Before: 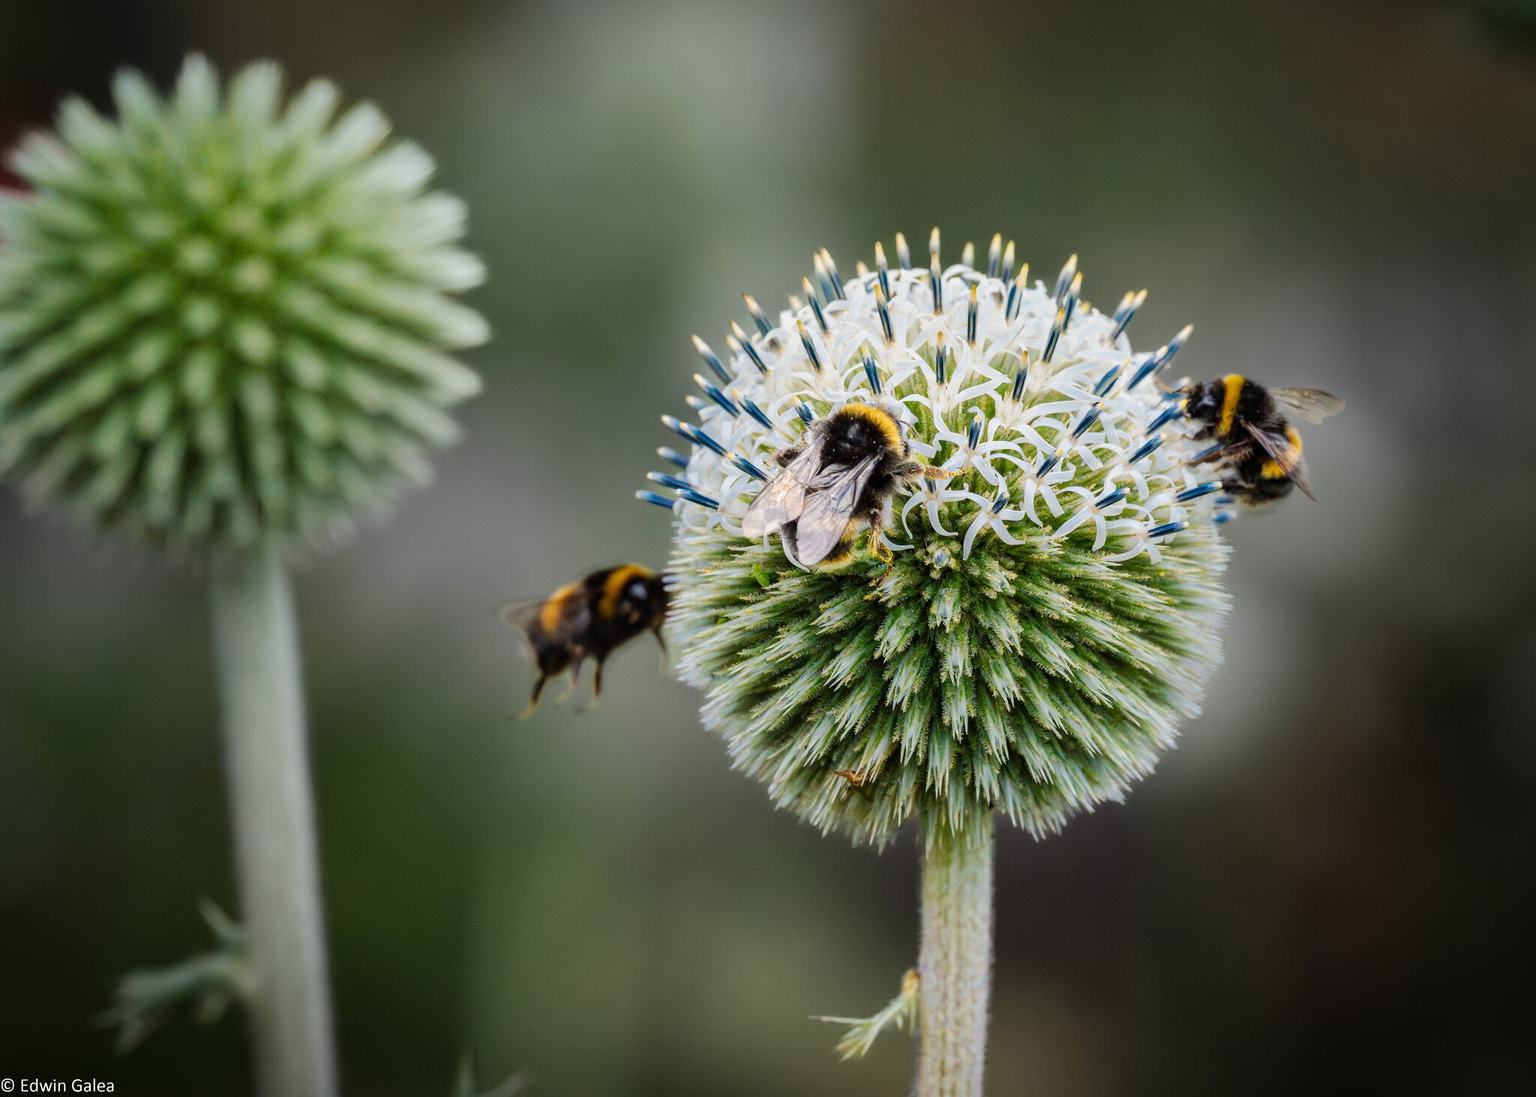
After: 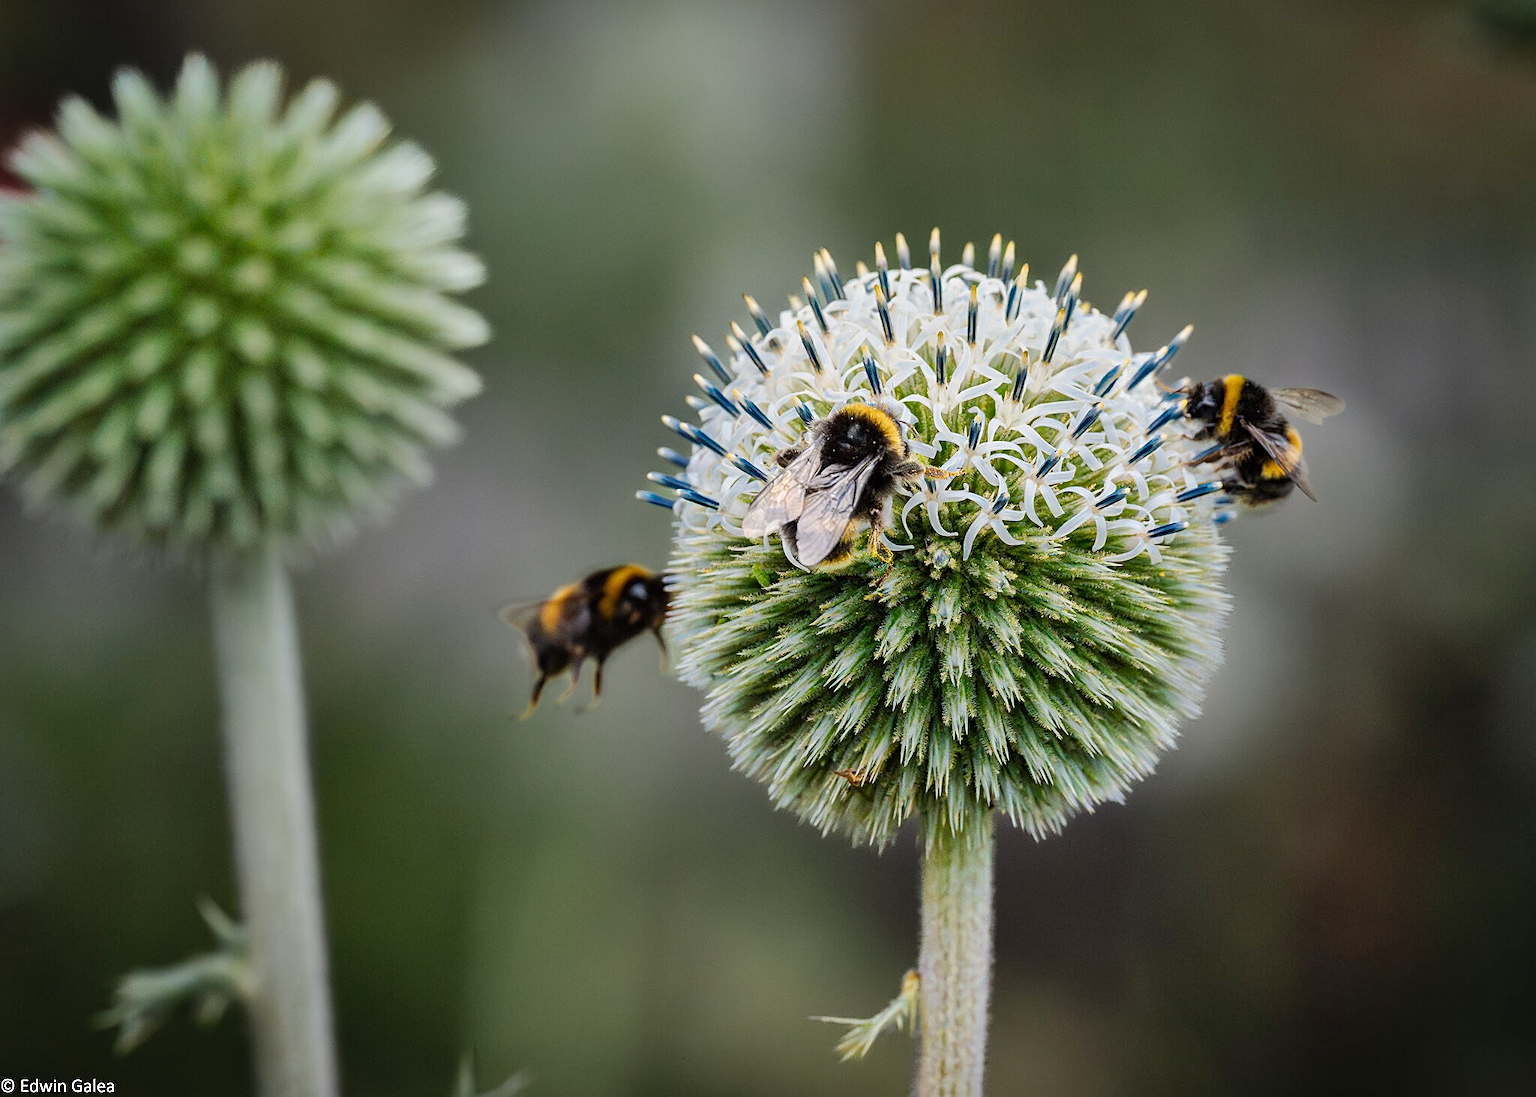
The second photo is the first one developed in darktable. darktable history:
sharpen: amount 0.492
shadows and highlights: low approximation 0.01, soften with gaussian
